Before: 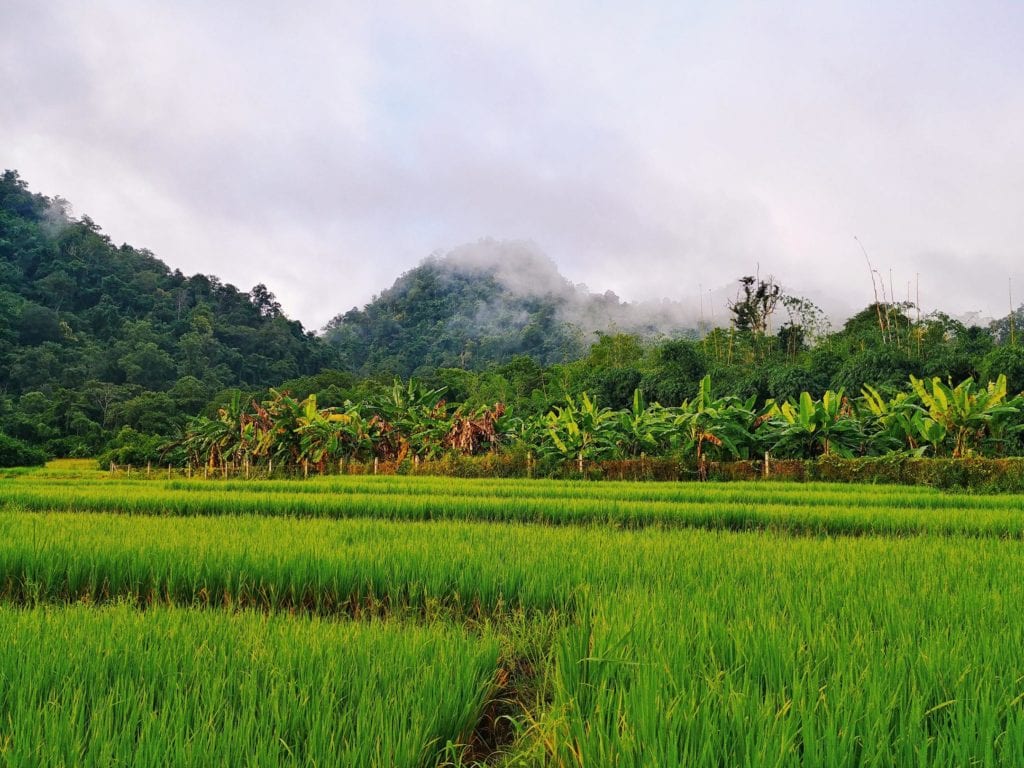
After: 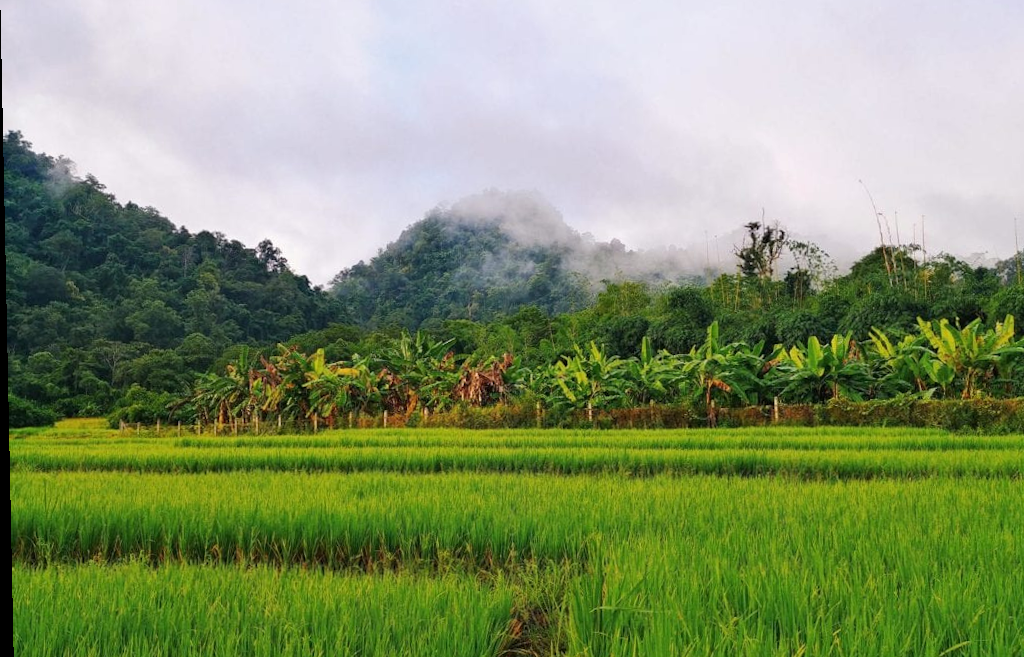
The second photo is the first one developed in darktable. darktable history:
crop: top 7.625%, bottom 8.027%
rotate and perspective: rotation -1.17°, automatic cropping off
